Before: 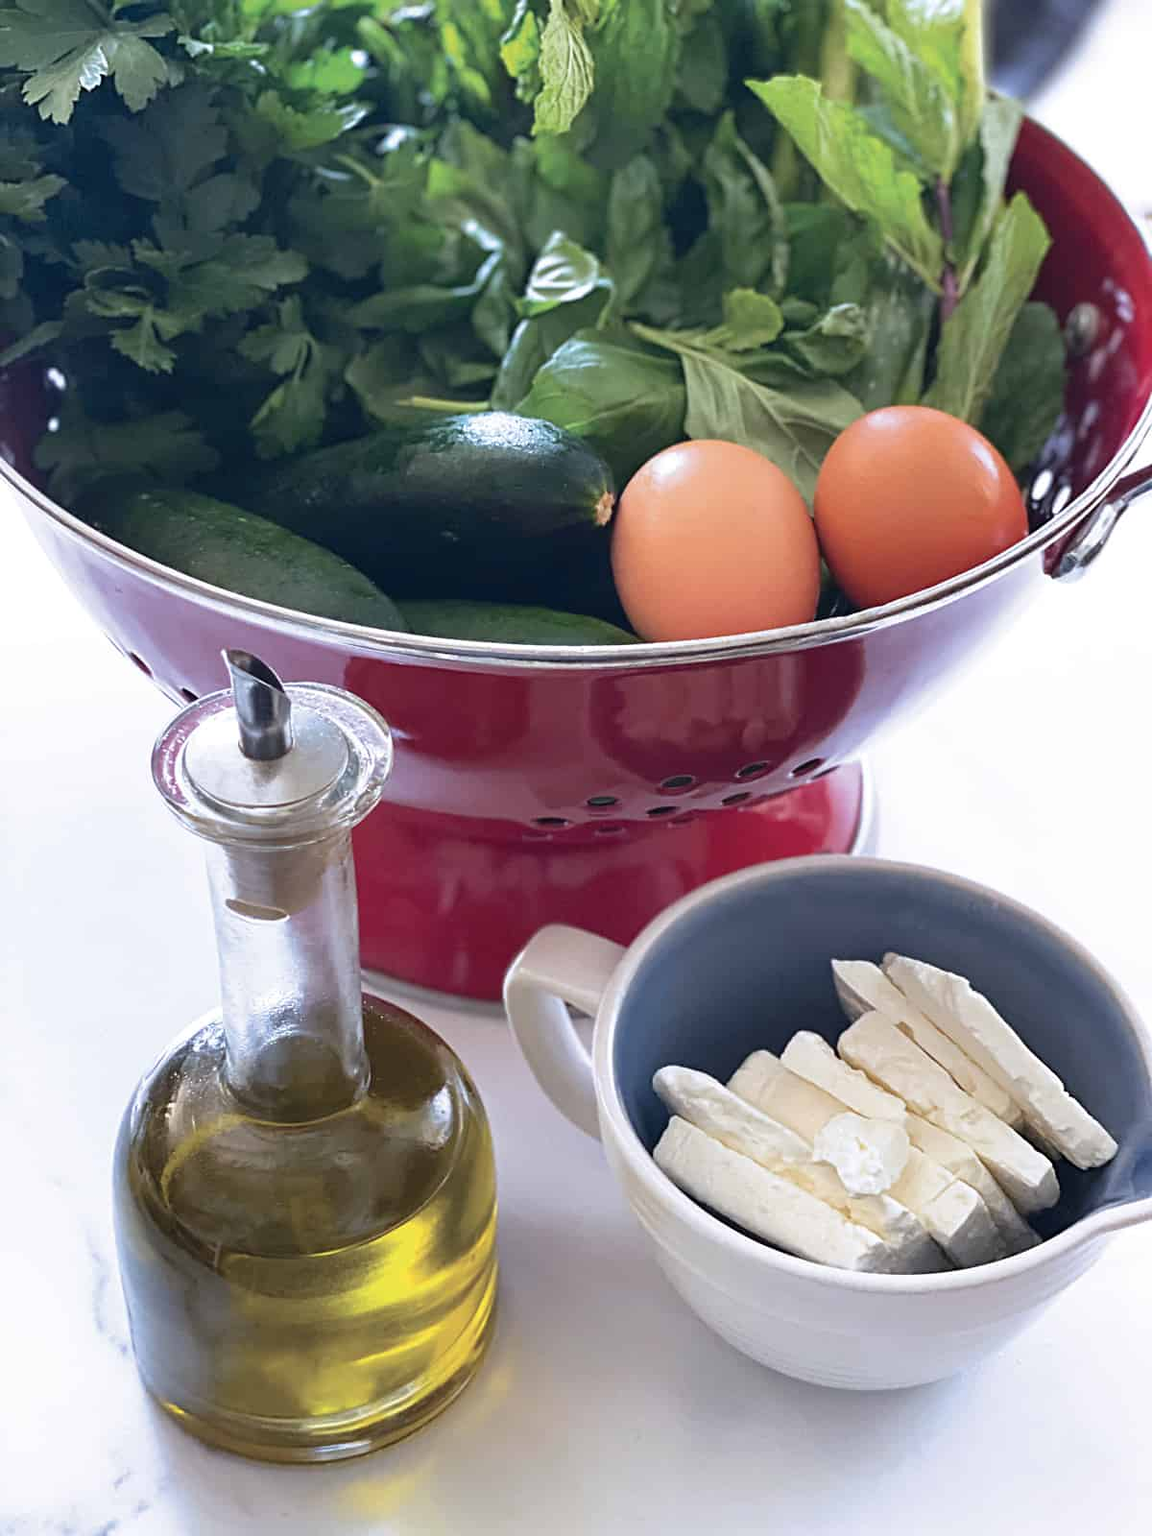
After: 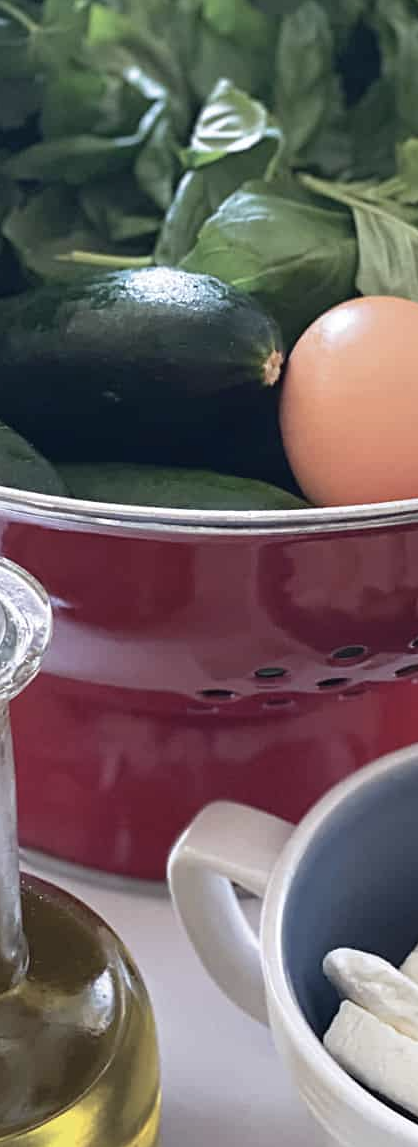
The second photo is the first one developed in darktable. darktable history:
contrast brightness saturation: contrast 0.055, brightness -0.012, saturation -0.22
crop and rotate: left 29.801%, top 10.185%, right 35.349%, bottom 18.106%
